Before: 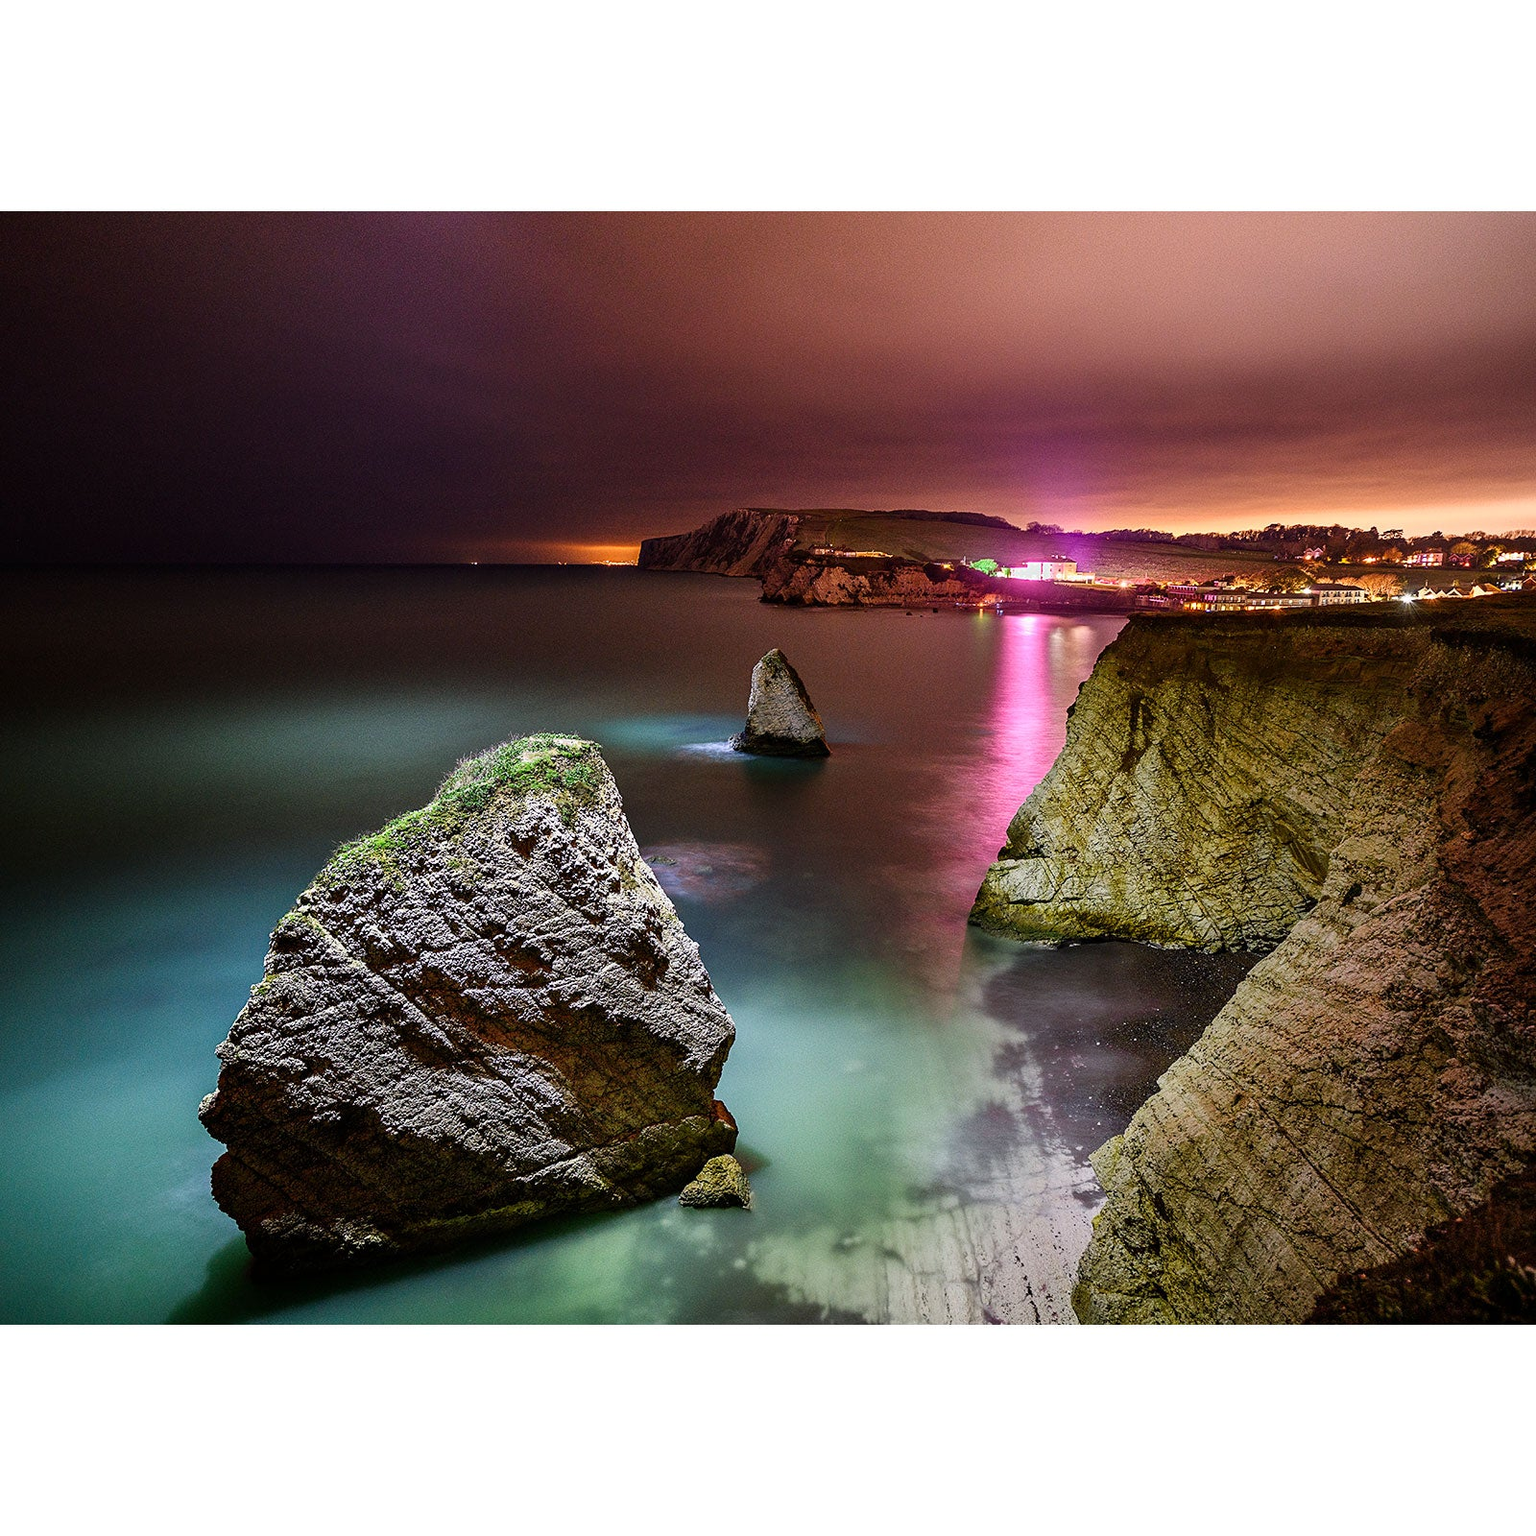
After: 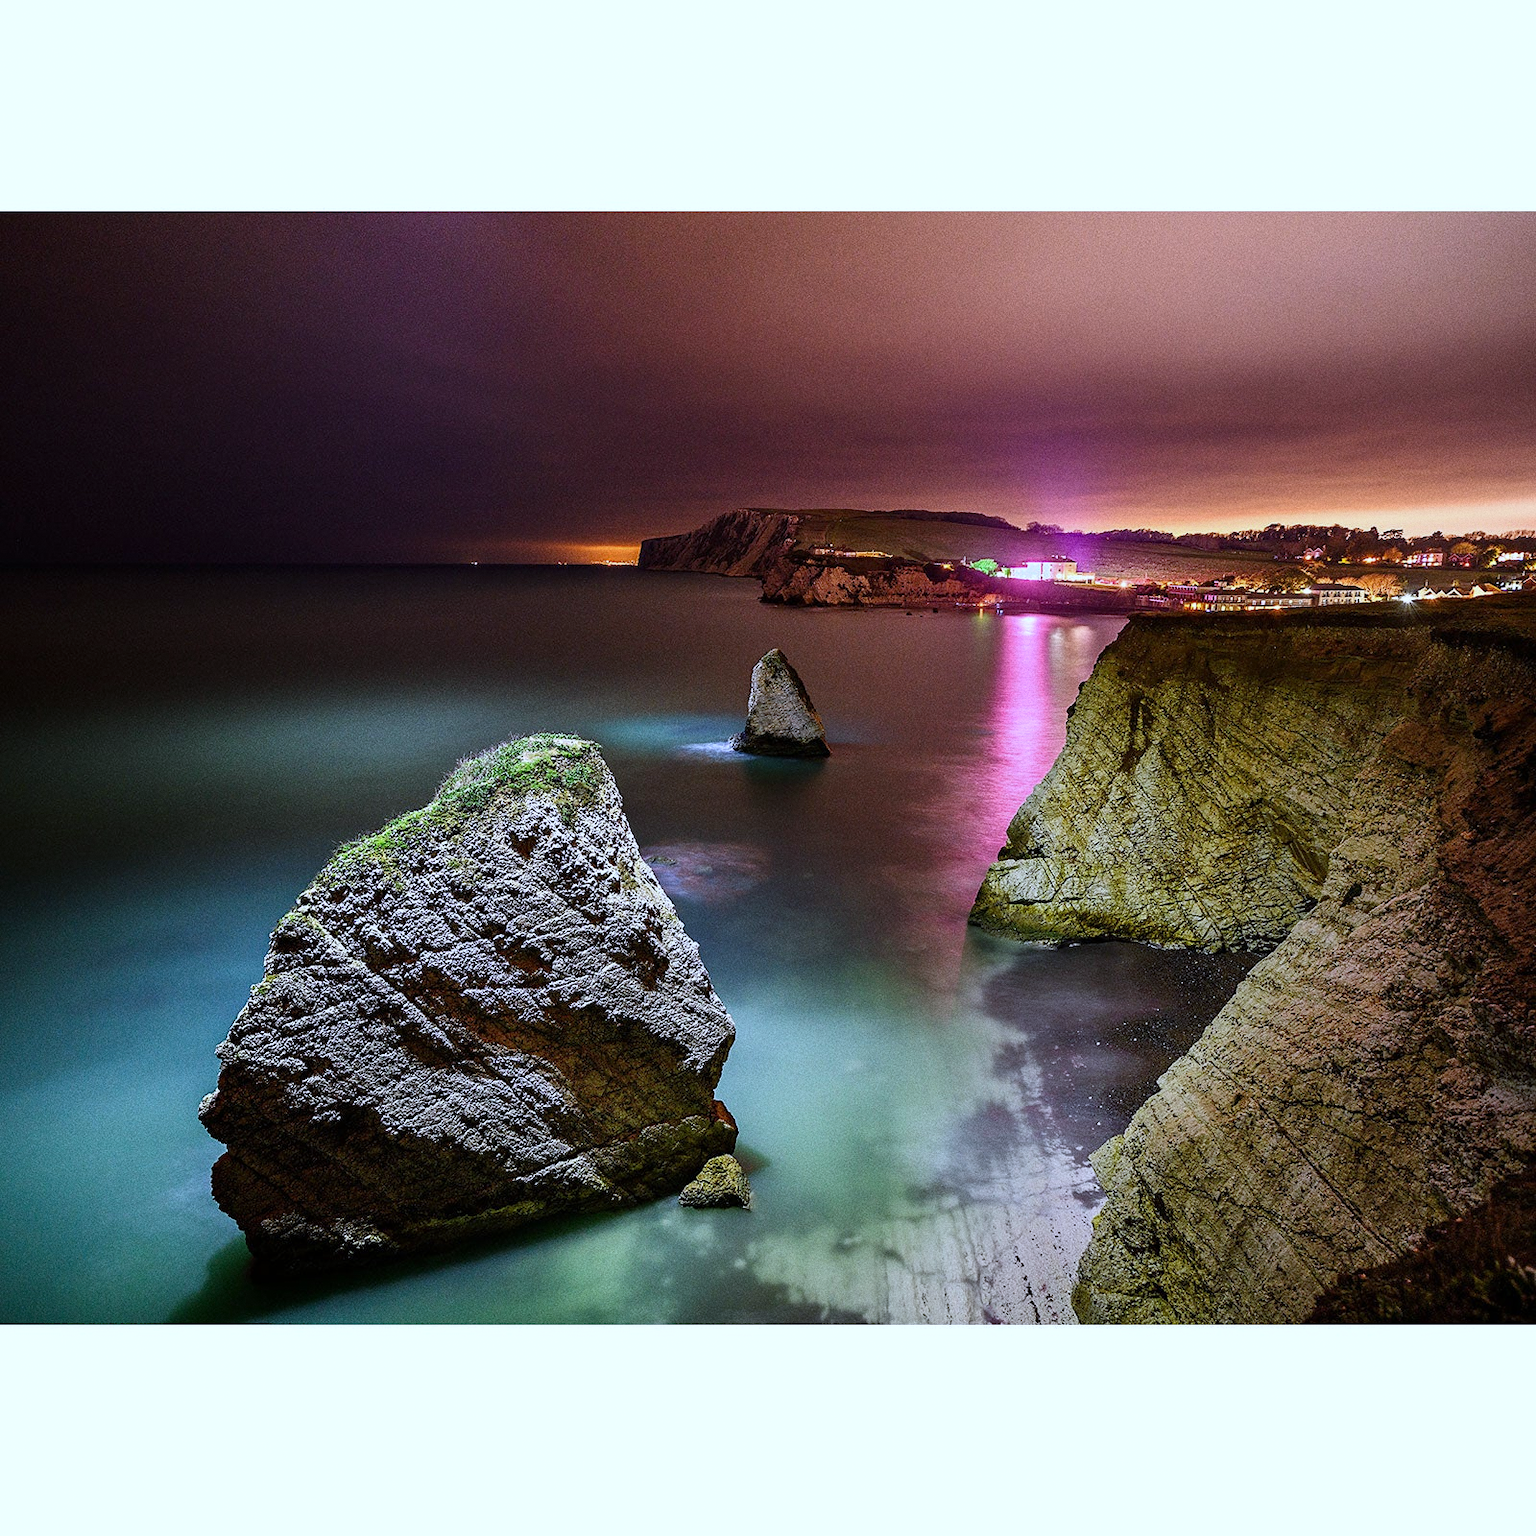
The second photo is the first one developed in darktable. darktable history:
grain: coarseness 0.09 ISO
white balance: red 0.931, blue 1.11
